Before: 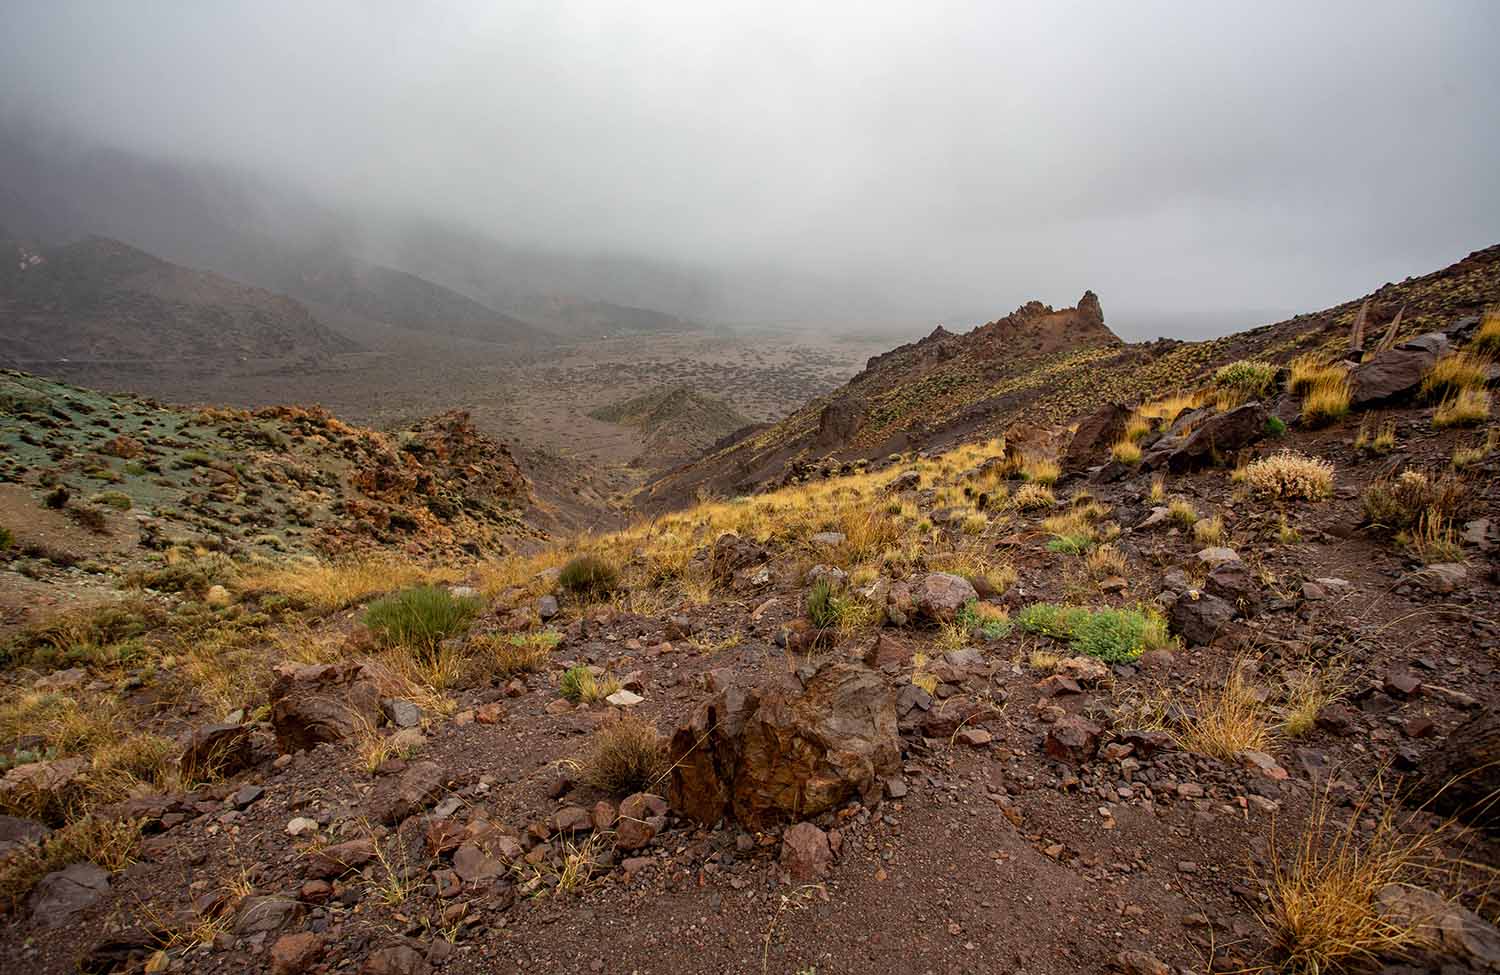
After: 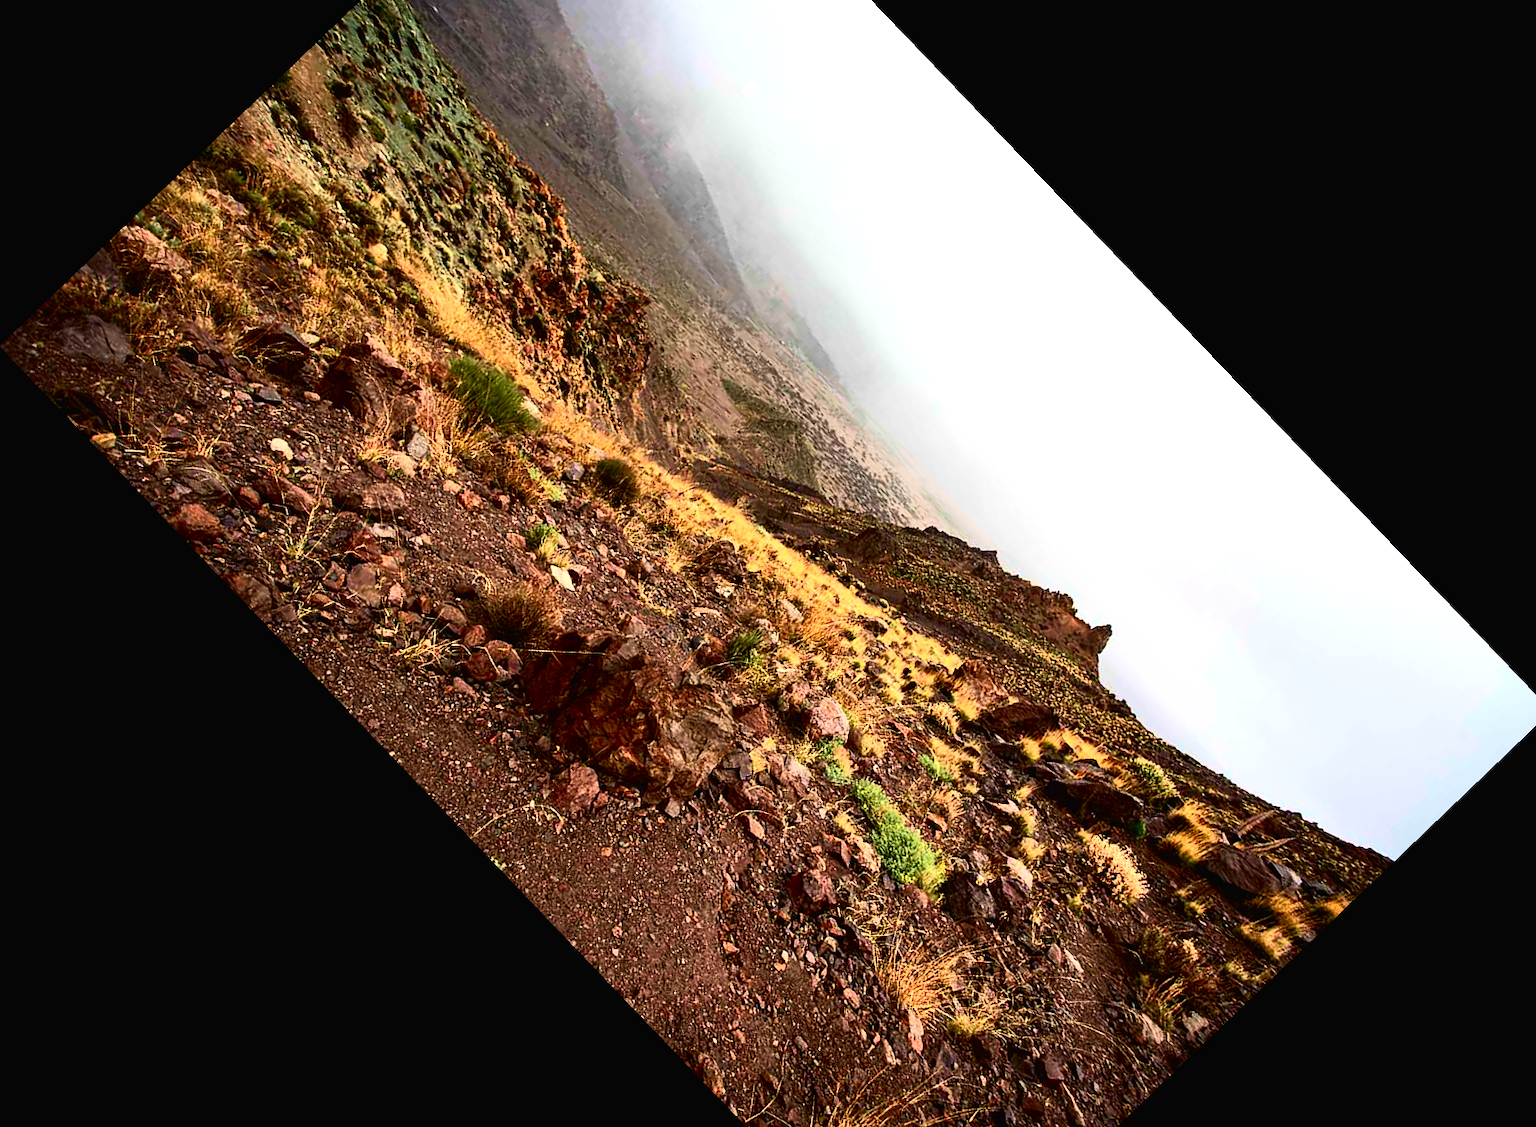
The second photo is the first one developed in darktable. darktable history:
tone curve: curves: ch0 [(0, 0.013) (0.074, 0.044) (0.251, 0.234) (0.472, 0.511) (0.63, 0.752) (0.746, 0.866) (0.899, 0.956) (1, 1)]; ch1 [(0, 0) (0.08, 0.08) (0.347, 0.394) (0.455, 0.441) (0.5, 0.5) (0.517, 0.53) (0.563, 0.611) (0.617, 0.682) (0.756, 0.788) (0.92, 0.92) (1, 1)]; ch2 [(0, 0) (0.096, 0.056) (0.304, 0.204) (0.5, 0.5) (0.539, 0.575) (0.597, 0.644) (0.92, 0.92) (1, 1)], color space Lab, independent channels, preserve colors none
tone equalizer: -8 EV -1.08 EV, -7 EV -1.01 EV, -6 EV -0.867 EV, -5 EV -0.578 EV, -3 EV 0.578 EV, -2 EV 0.867 EV, -1 EV 1.01 EV, +0 EV 1.08 EV, edges refinement/feathering 500, mask exposure compensation -1.57 EV, preserve details no
crop and rotate: angle -46.26°, top 16.234%, right 0.912%, bottom 11.704%
